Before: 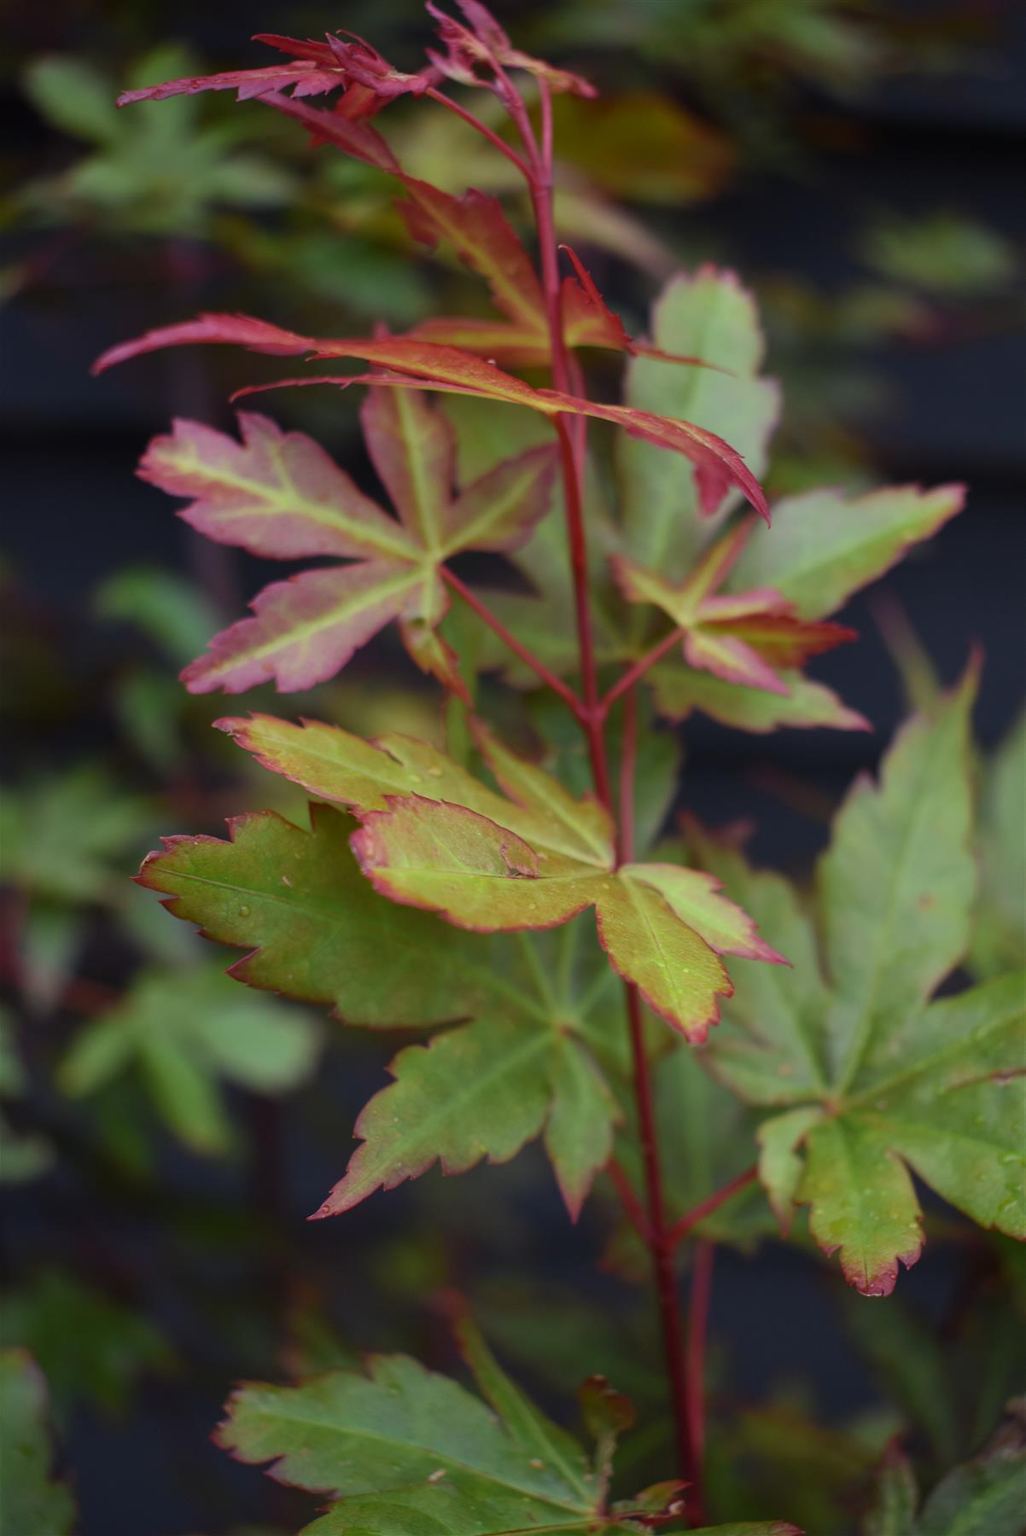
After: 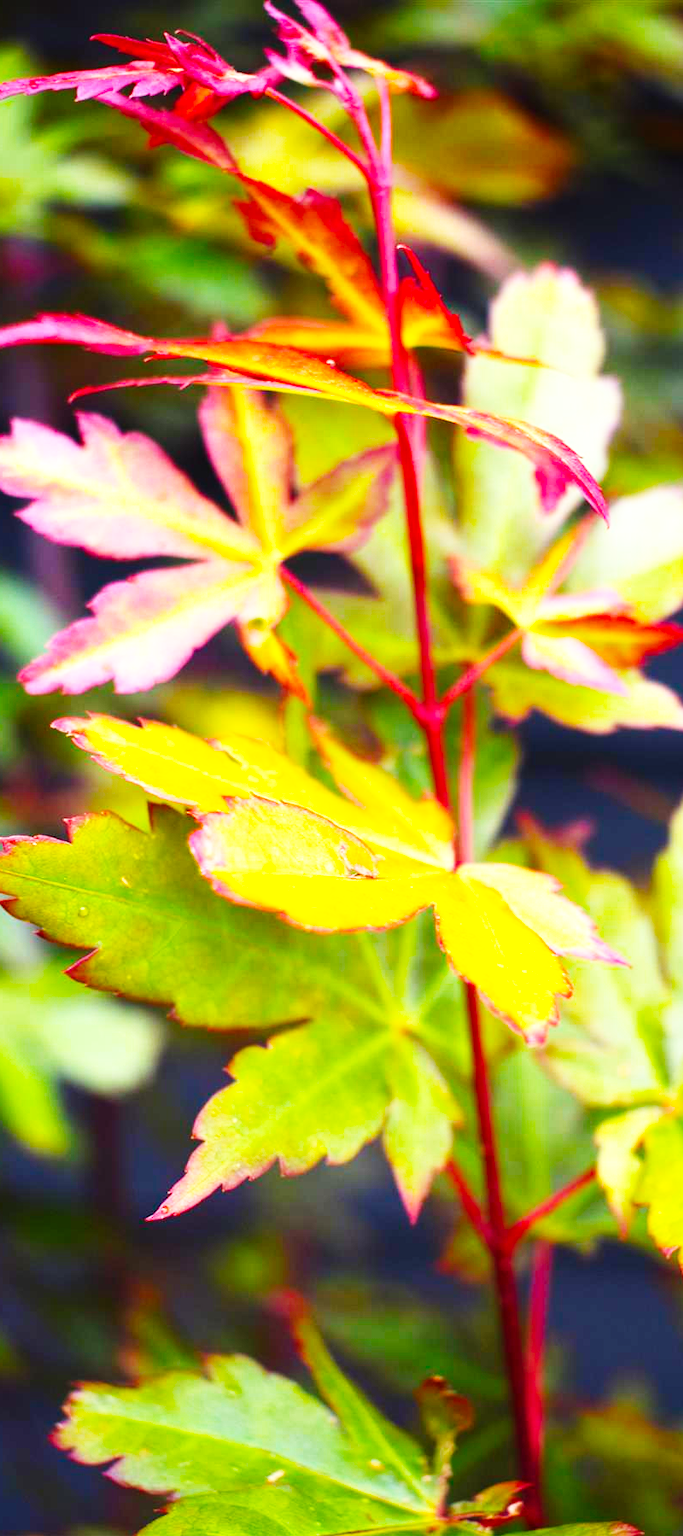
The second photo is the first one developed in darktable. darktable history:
color balance rgb: linear chroma grading › shadows -10%, linear chroma grading › global chroma 20%, perceptual saturation grading › global saturation 15%, perceptual brilliance grading › global brilliance 30%, perceptual brilliance grading › highlights 12%, perceptual brilliance grading › mid-tones 24%, global vibrance 20%
base curve: curves: ch0 [(0, 0.003) (0.001, 0.002) (0.006, 0.004) (0.02, 0.022) (0.048, 0.086) (0.094, 0.234) (0.162, 0.431) (0.258, 0.629) (0.385, 0.8) (0.548, 0.918) (0.751, 0.988) (1, 1)], preserve colors none
crop and rotate: left 15.754%, right 17.579%
